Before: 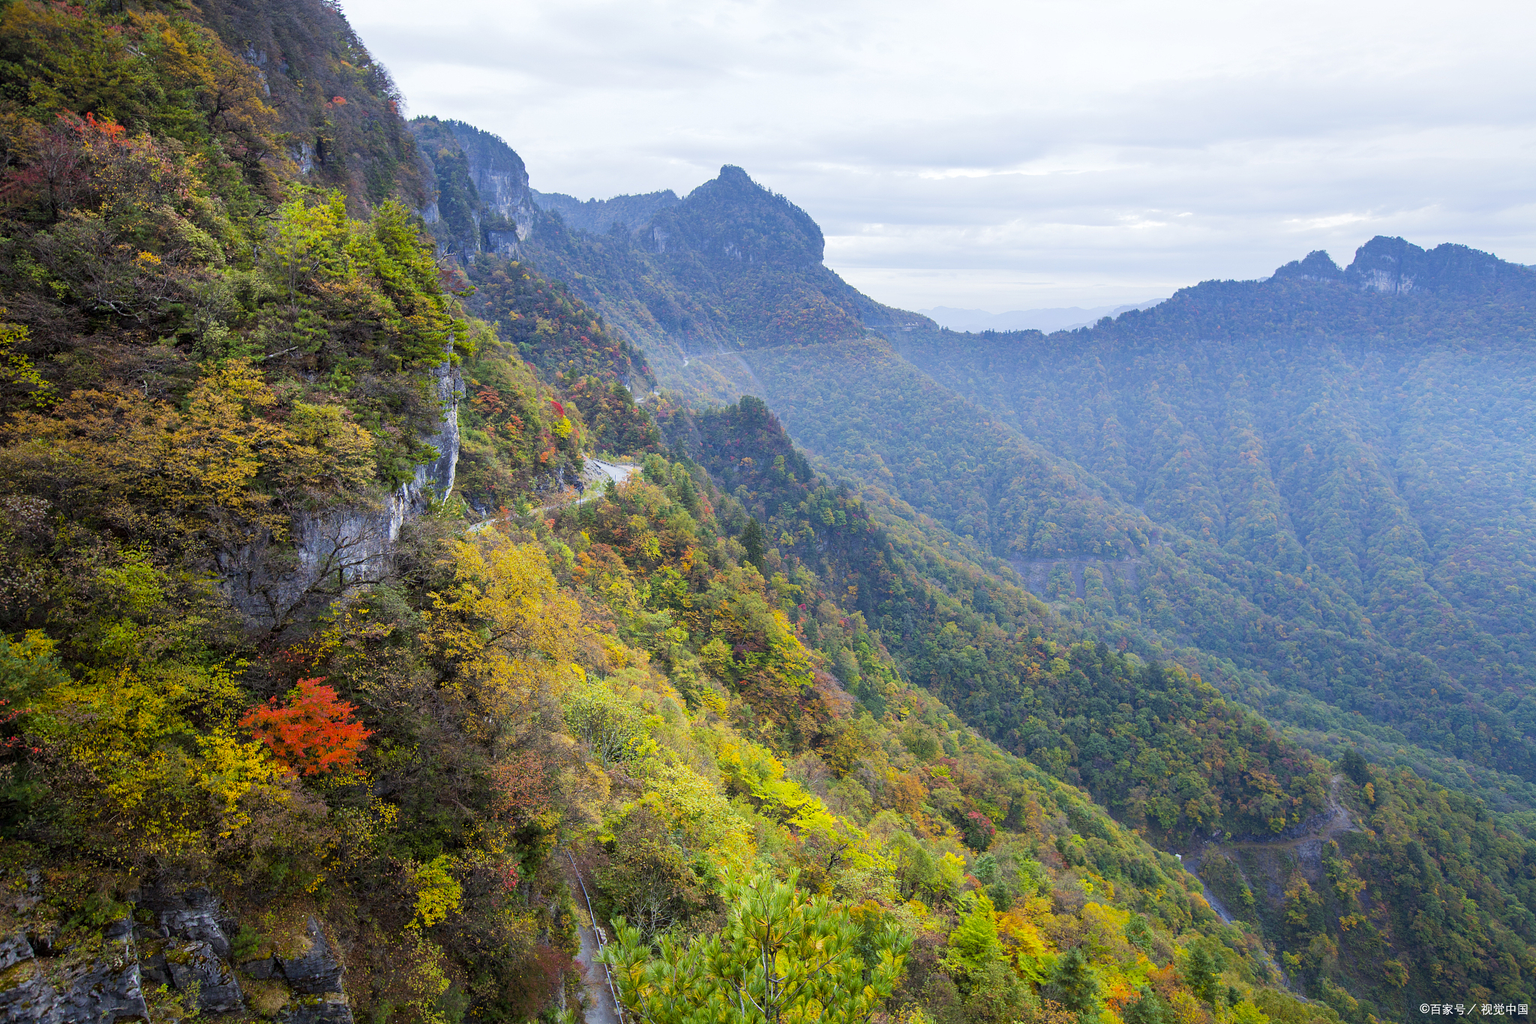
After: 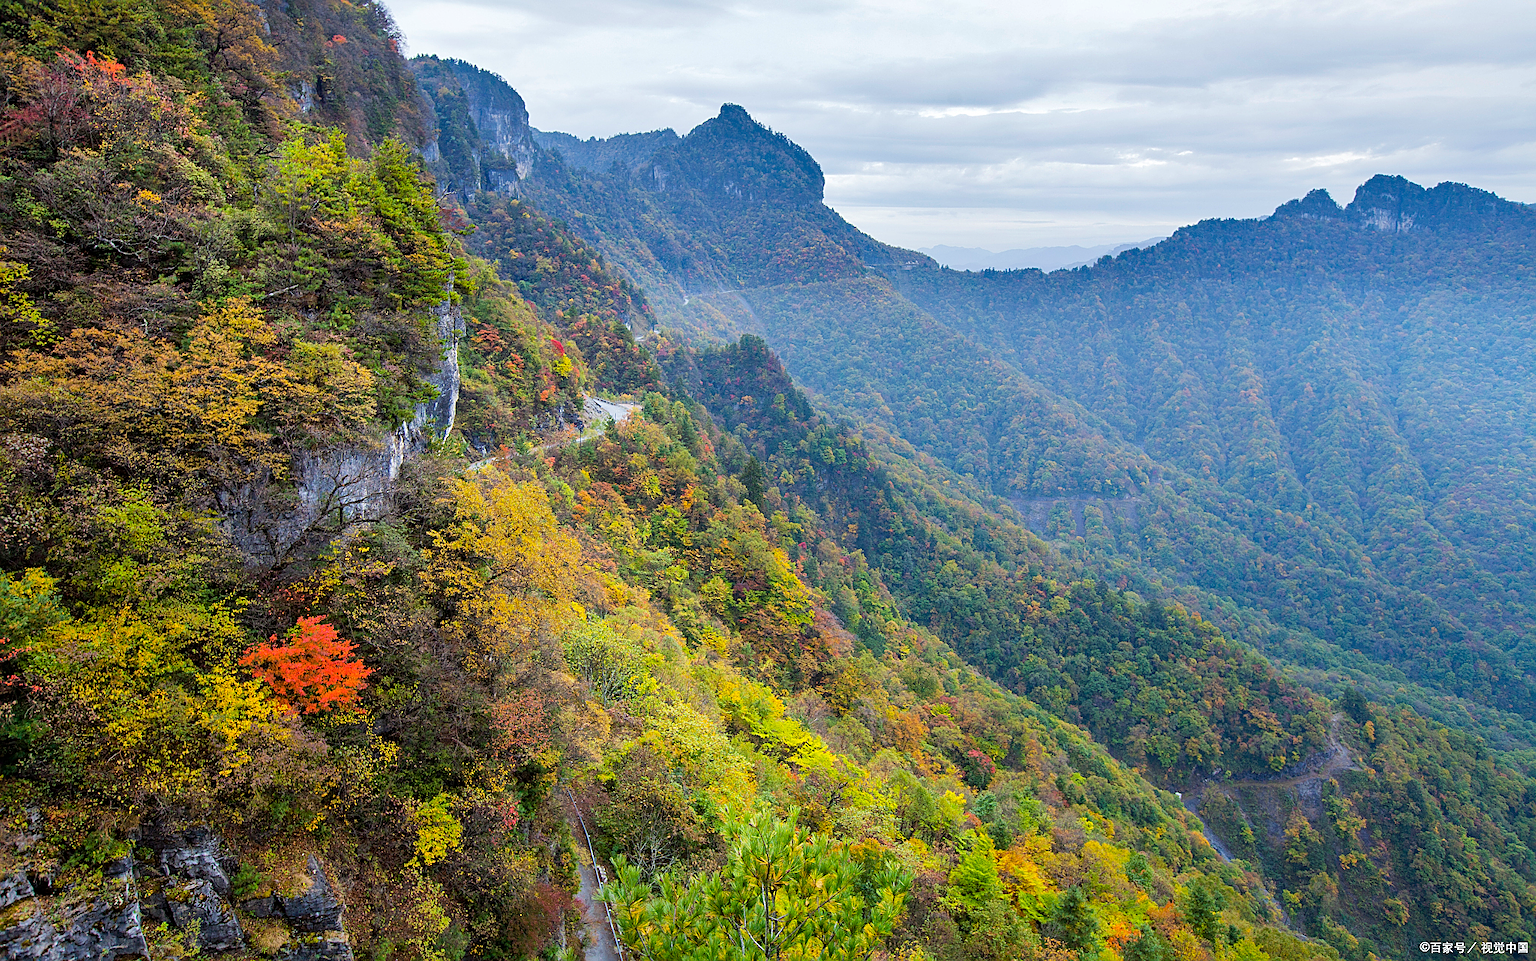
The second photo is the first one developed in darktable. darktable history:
crop and rotate: top 6.011%
sharpen: on, module defaults
shadows and highlights: soften with gaussian
